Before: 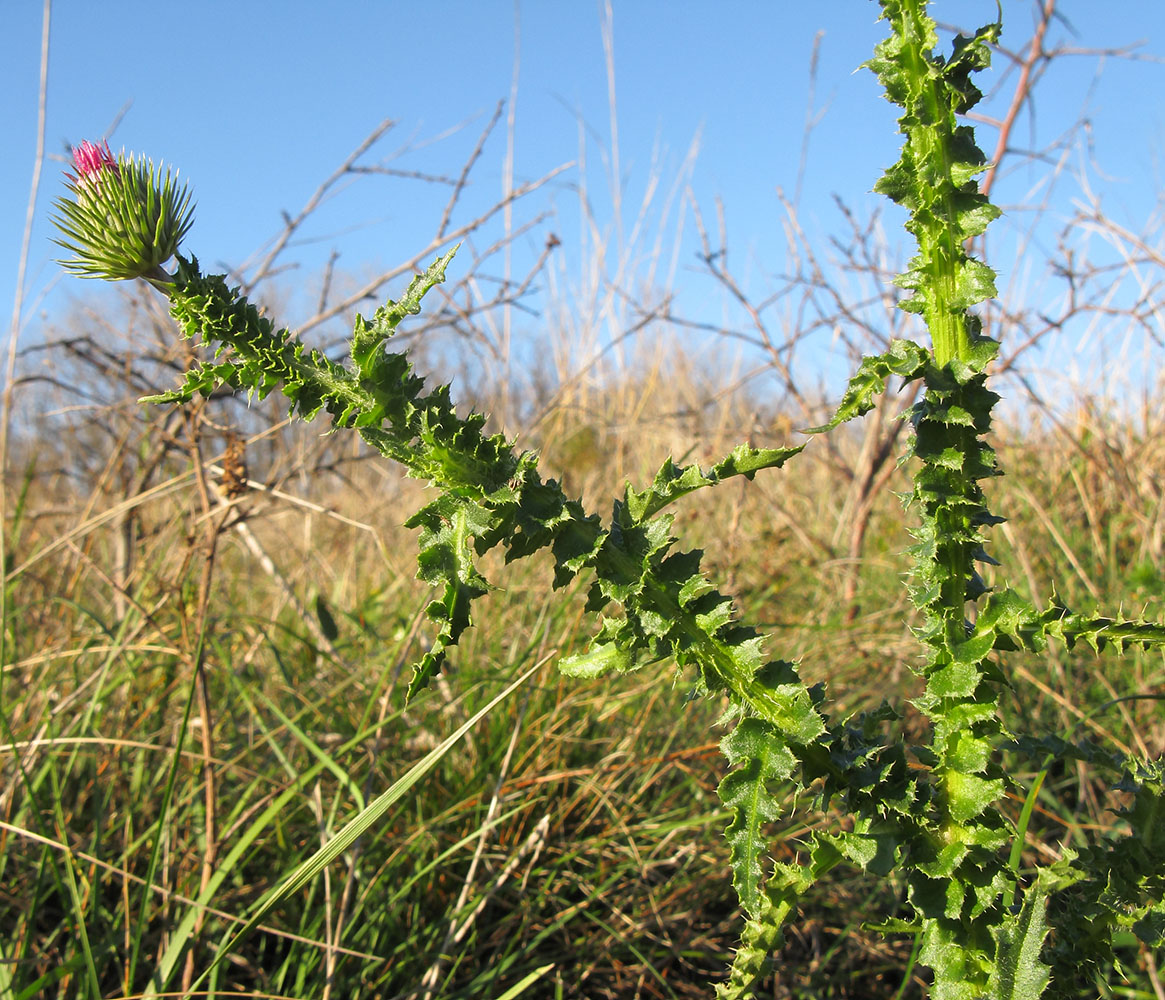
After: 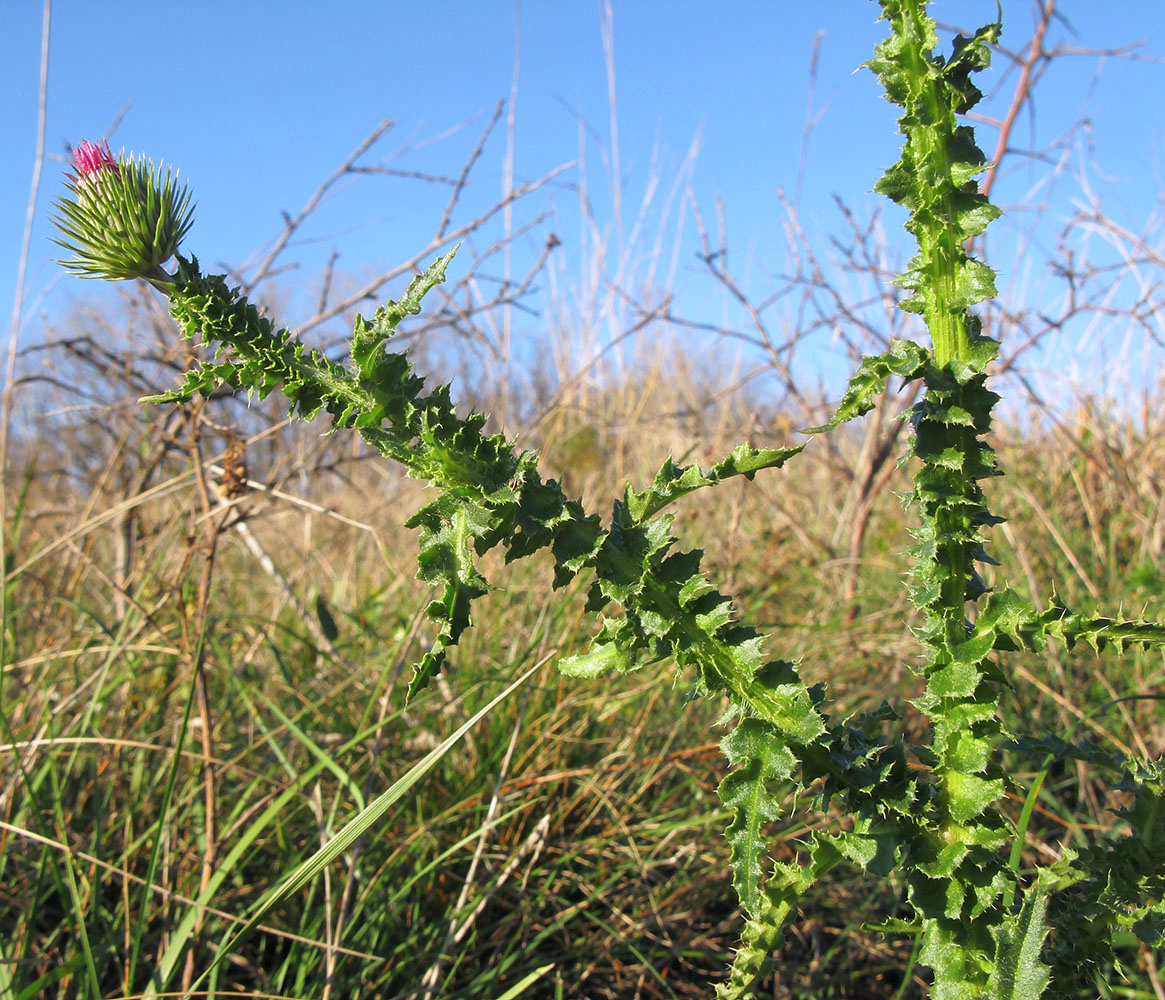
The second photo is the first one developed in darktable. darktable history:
color calibration: illuminant as shot in camera, x 0.358, y 0.373, temperature 4628.91 K
color correction: highlights a* 0.003, highlights b* -0.283
shadows and highlights: shadows 25, highlights -25
